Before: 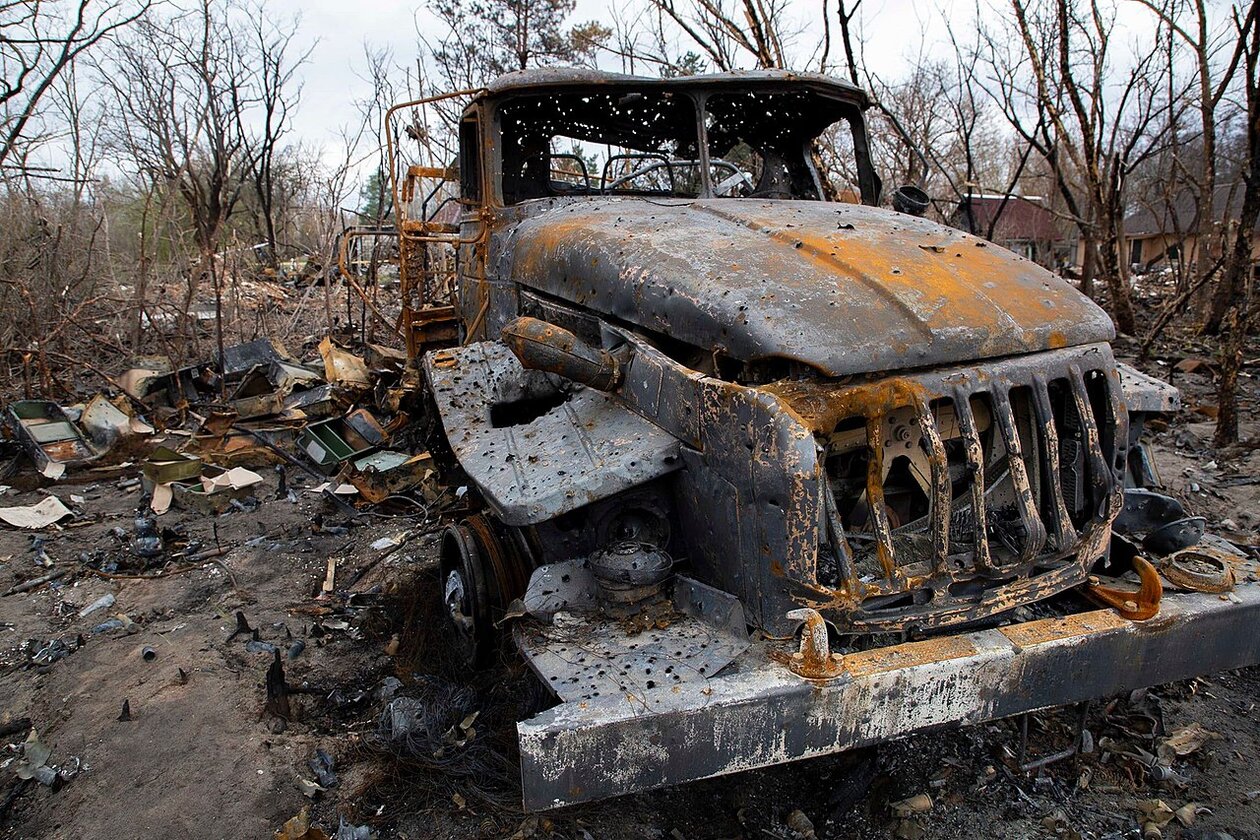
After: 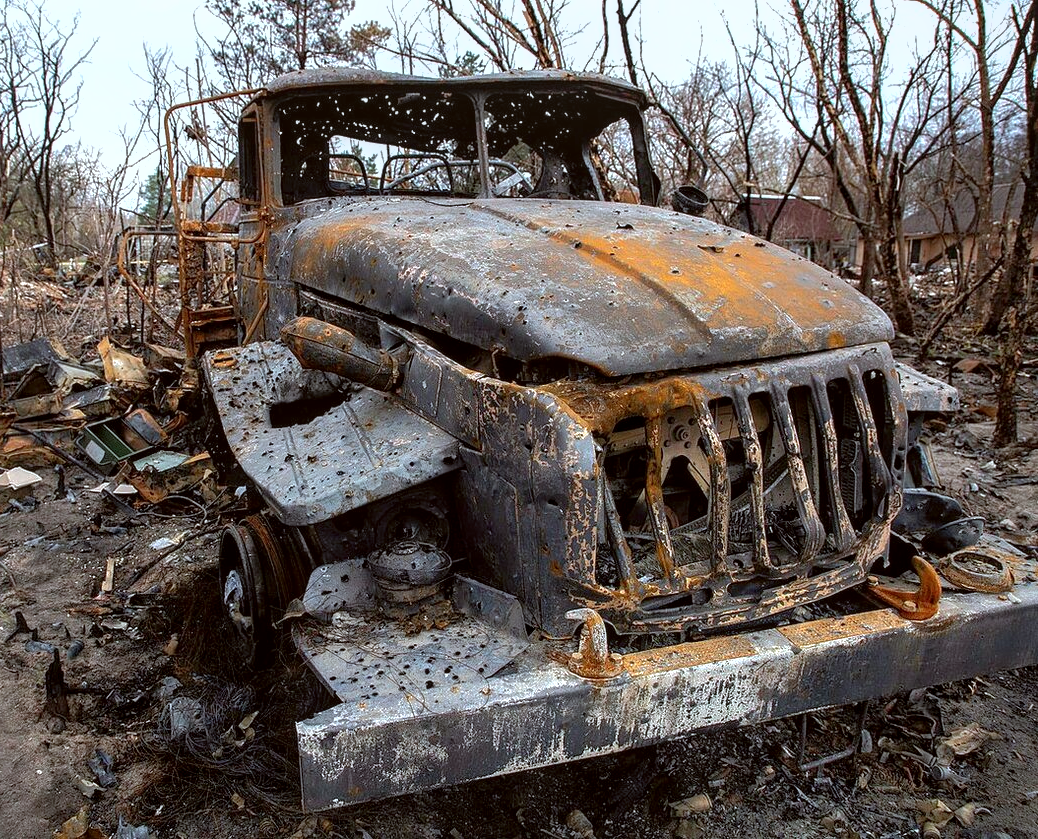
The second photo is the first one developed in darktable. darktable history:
local contrast: on, module defaults
crop: left 17.582%, bottom 0.031%
shadows and highlights: on, module defaults
tone equalizer: -8 EV -0.417 EV, -7 EV -0.389 EV, -6 EV -0.333 EV, -5 EV -0.222 EV, -3 EV 0.222 EV, -2 EV 0.333 EV, -1 EV 0.389 EV, +0 EV 0.417 EV, edges refinement/feathering 500, mask exposure compensation -1.57 EV, preserve details no
color correction: highlights a* -3.28, highlights b* -6.24, shadows a* 3.1, shadows b* 5.19
